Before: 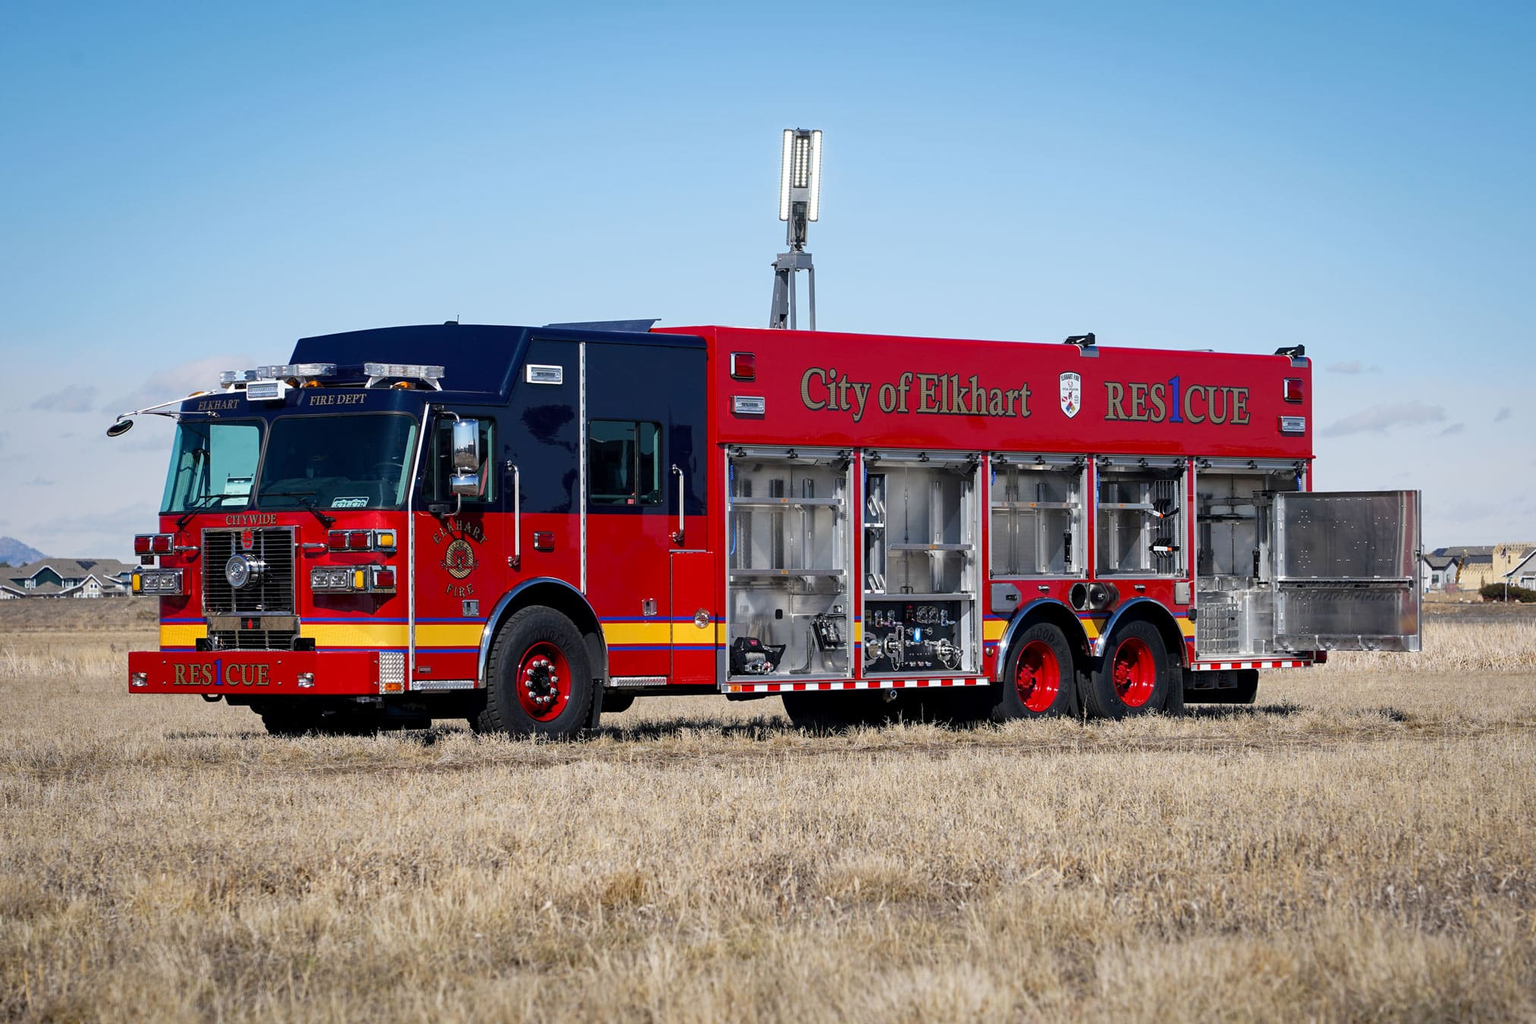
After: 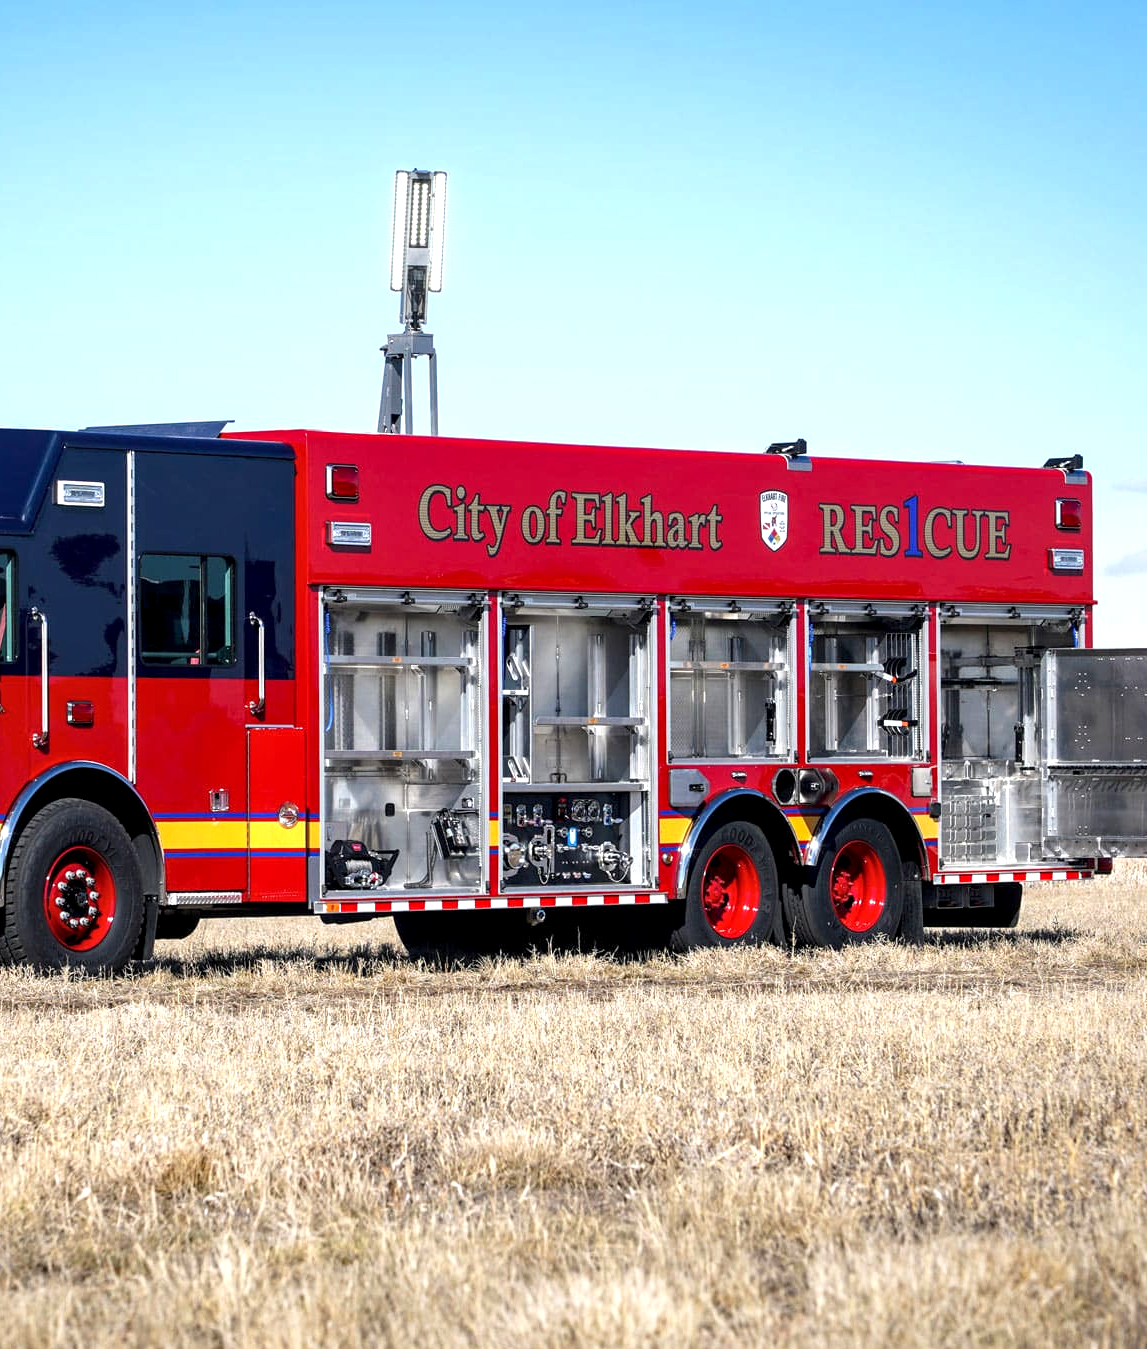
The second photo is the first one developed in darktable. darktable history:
crop: left 31.458%, top 0%, right 11.876%
local contrast: highlights 83%, shadows 81%
exposure: black level correction 0, exposure 0.7 EV, compensate exposure bias true, compensate highlight preservation false
